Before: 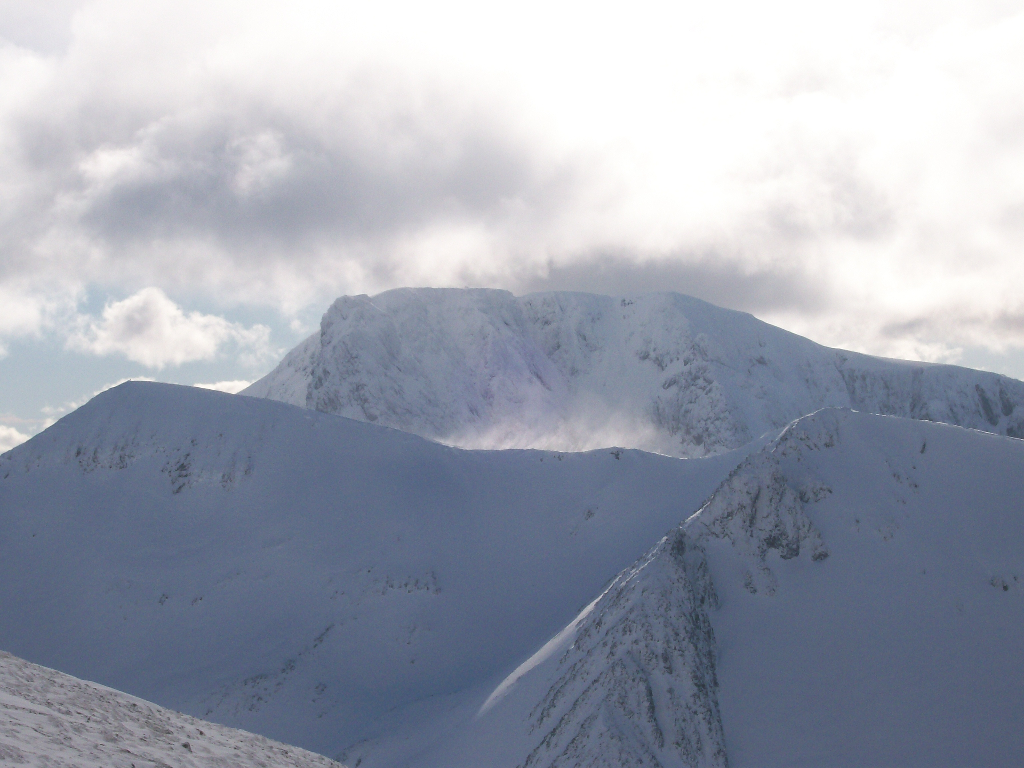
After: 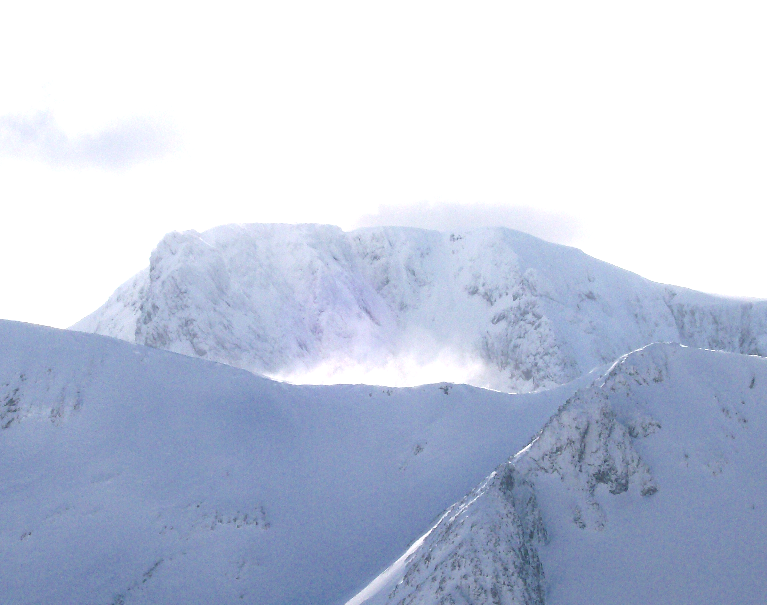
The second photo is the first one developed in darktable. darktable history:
color balance rgb: shadows lift › chroma 0.711%, shadows lift › hue 114.27°, highlights gain › chroma 0.128%, highlights gain › hue 330.02°, linear chroma grading › global chroma 14.651%, perceptual saturation grading › global saturation 20%, perceptual saturation grading › highlights -25.485%, perceptual saturation grading › shadows 24.333%, saturation formula JzAzBz (2021)
contrast equalizer: octaves 7, y [[0.5 ×6], [0.5 ×6], [0.5, 0.5, 0.501, 0.545, 0.707, 0.863], [0 ×6], [0 ×6]]
exposure: black level correction 0, exposure 1.192 EV, compensate highlight preservation false
crop: left 16.79%, top 8.562%, right 8.304%, bottom 12.658%
contrast brightness saturation: saturation -0.151
